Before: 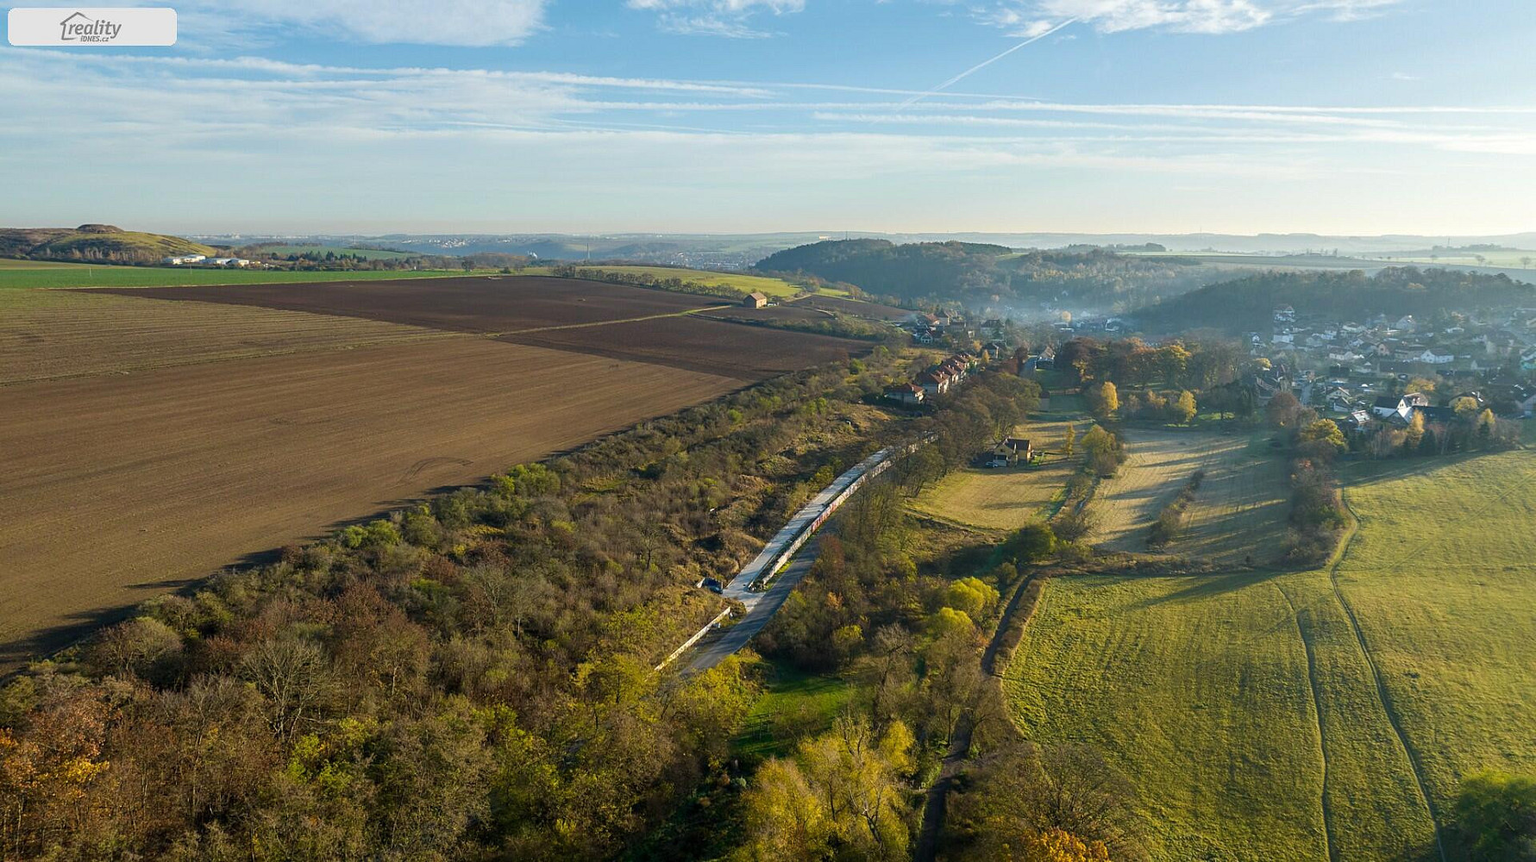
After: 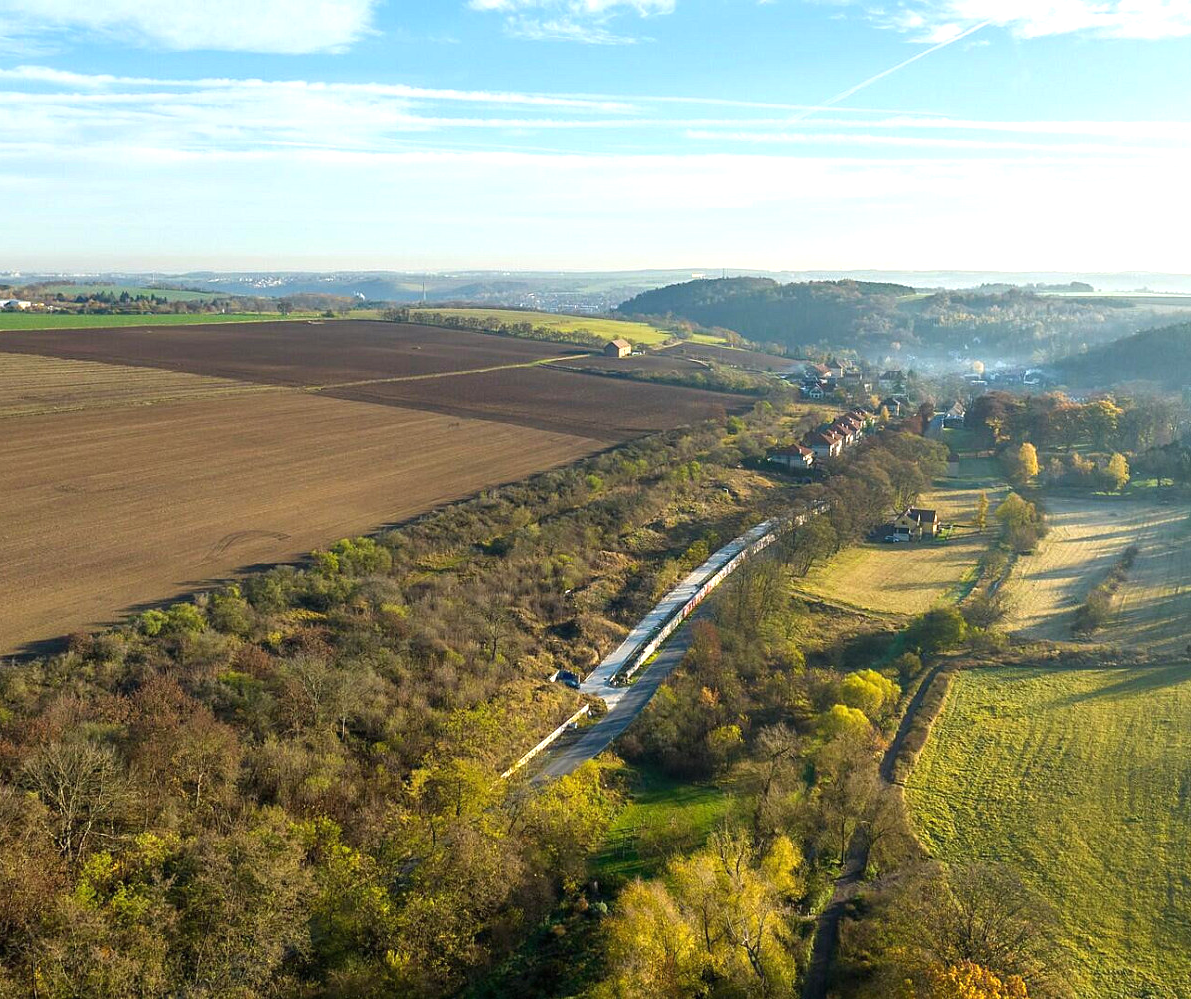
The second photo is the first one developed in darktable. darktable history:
crop and rotate: left 14.507%, right 18.589%
exposure: black level correction 0, exposure 0.698 EV, compensate highlight preservation false
